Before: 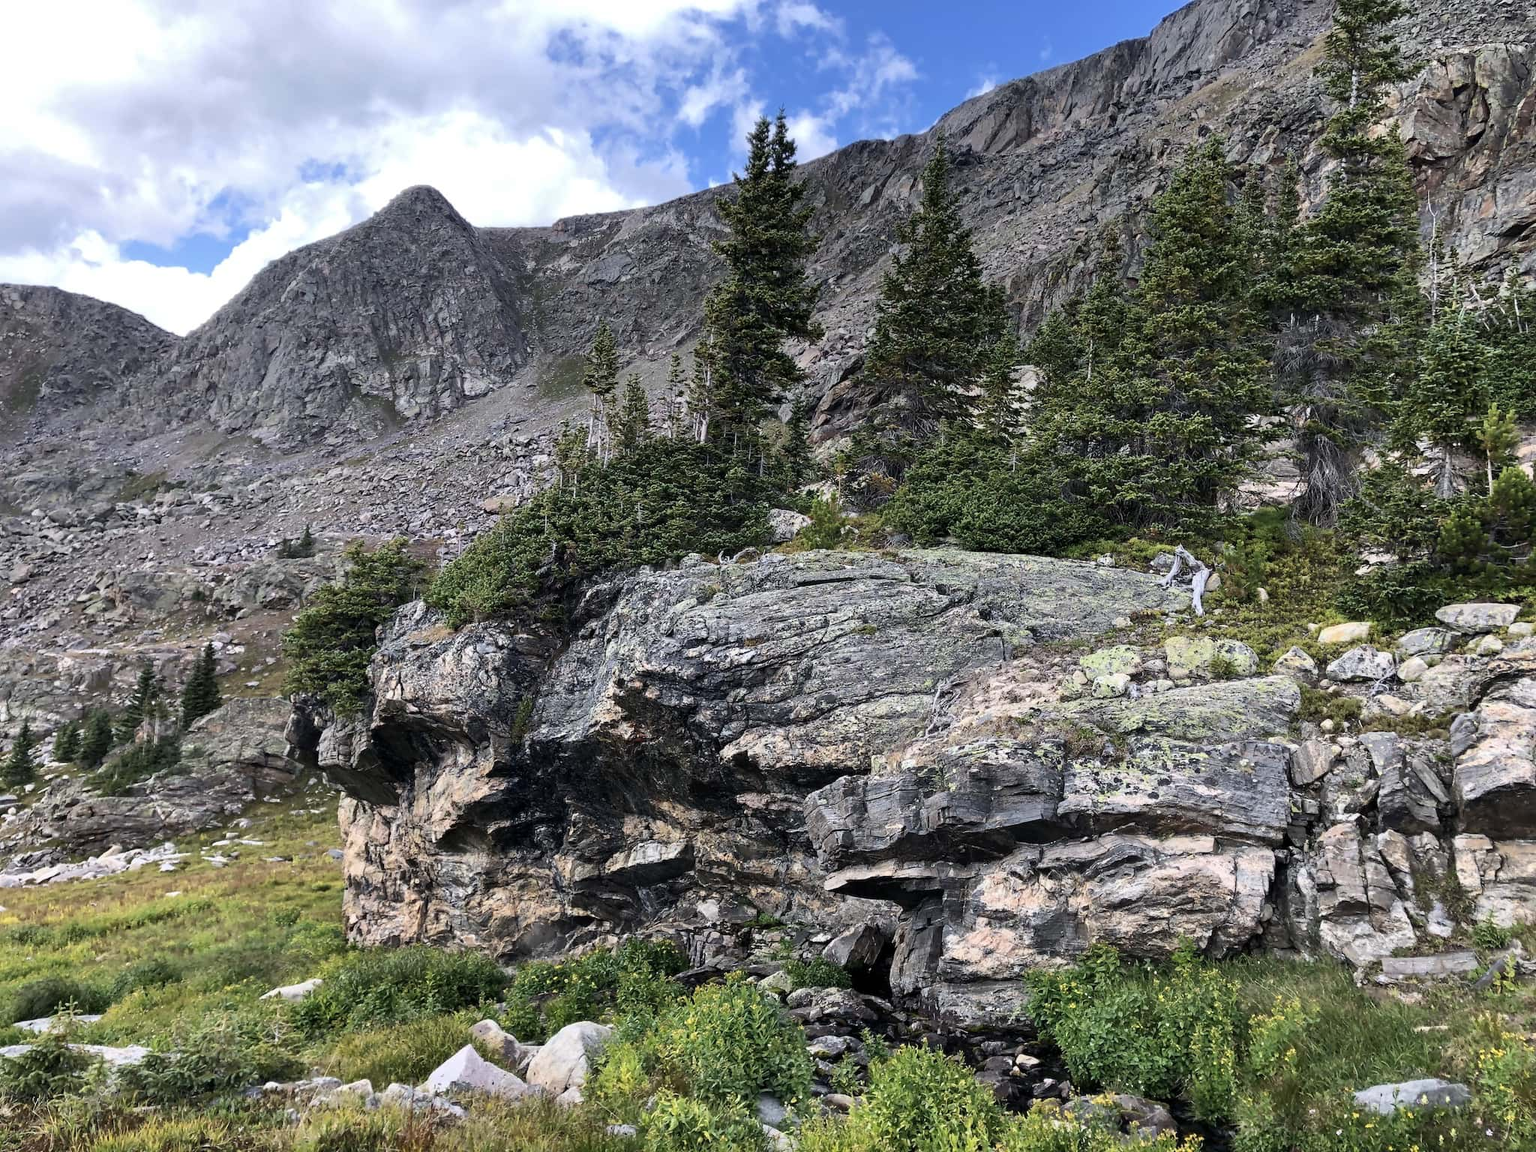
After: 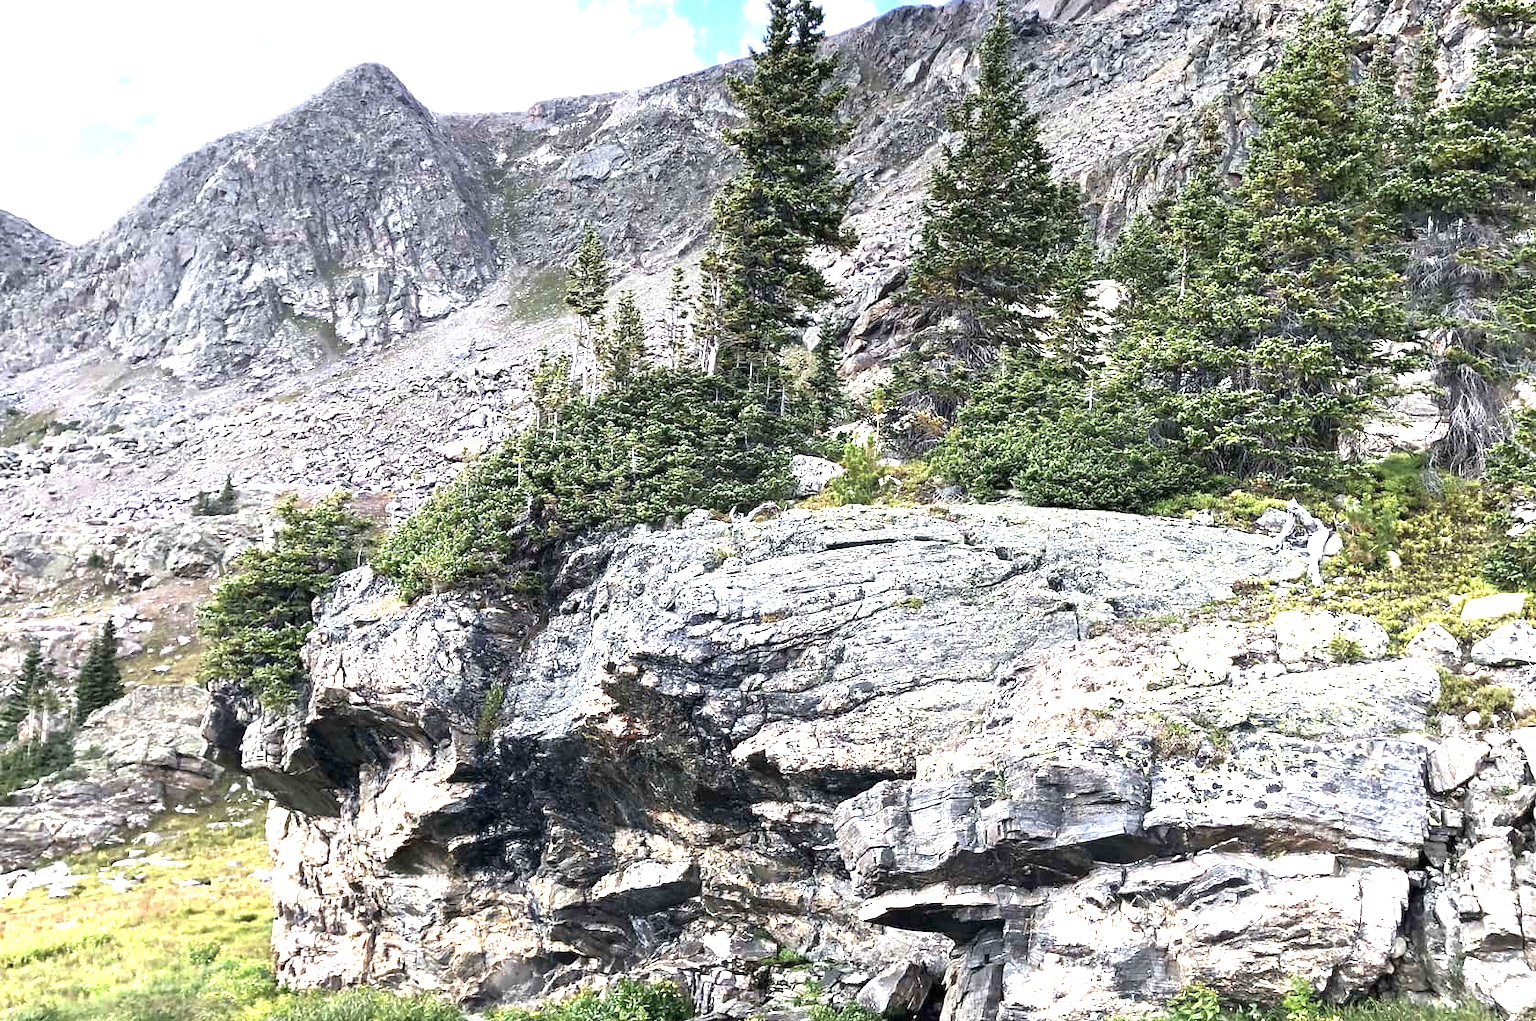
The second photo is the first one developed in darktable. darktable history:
crop: left 7.856%, top 11.836%, right 10.12%, bottom 15.387%
exposure: black level correction 0, exposure 1.741 EV, compensate exposure bias true, compensate highlight preservation false
